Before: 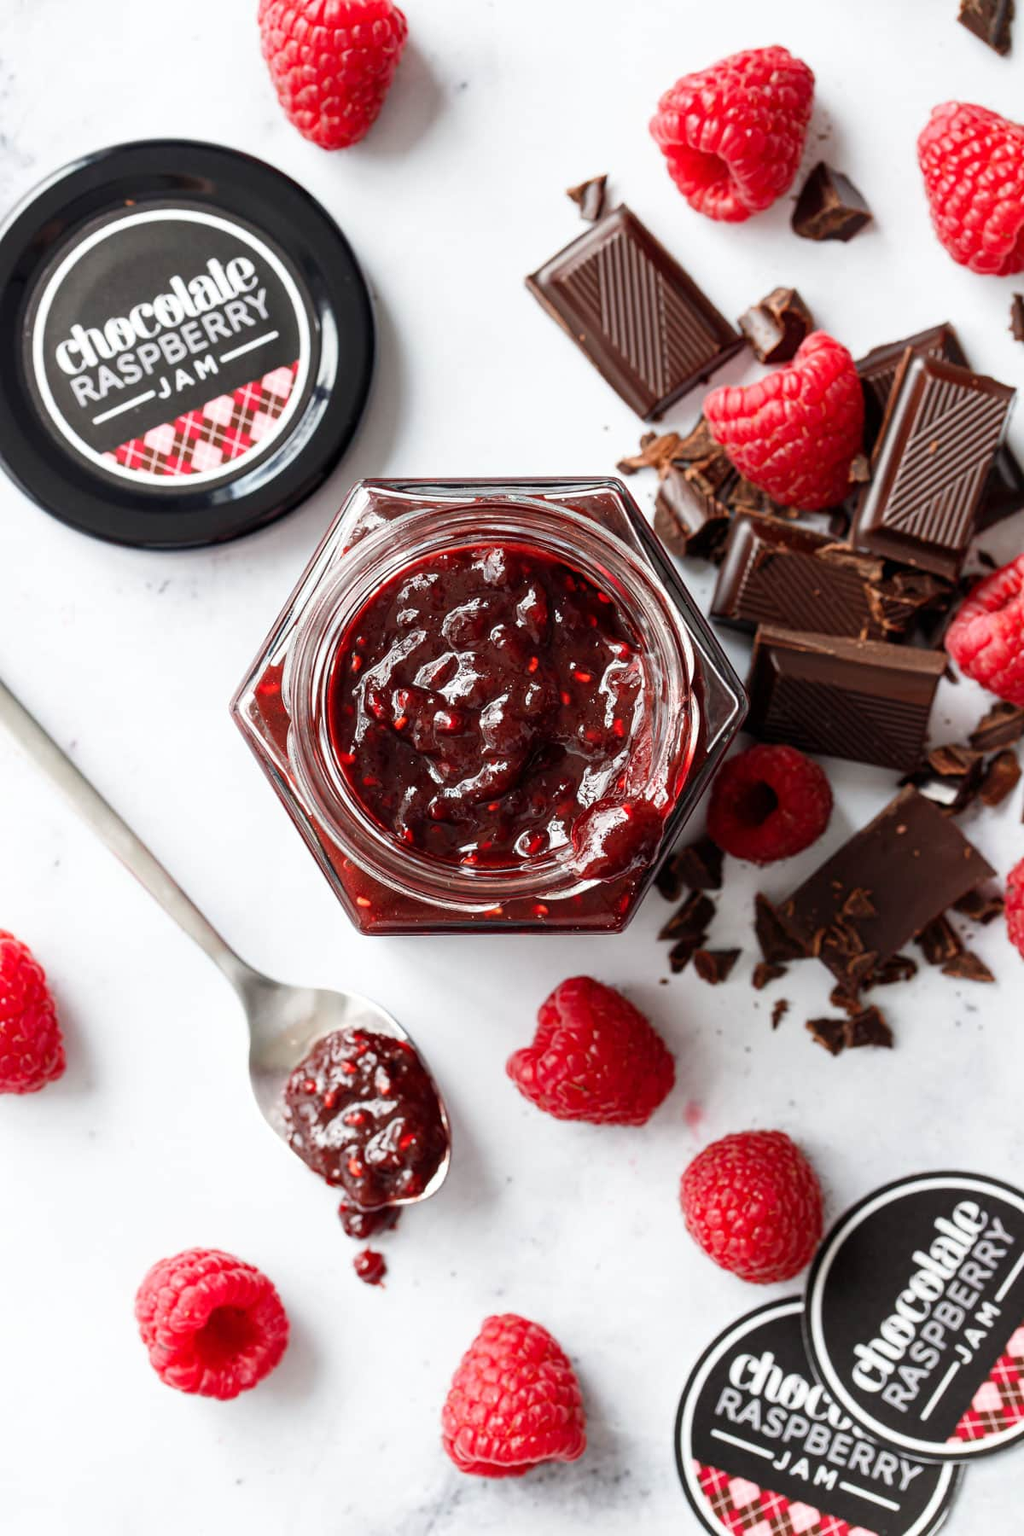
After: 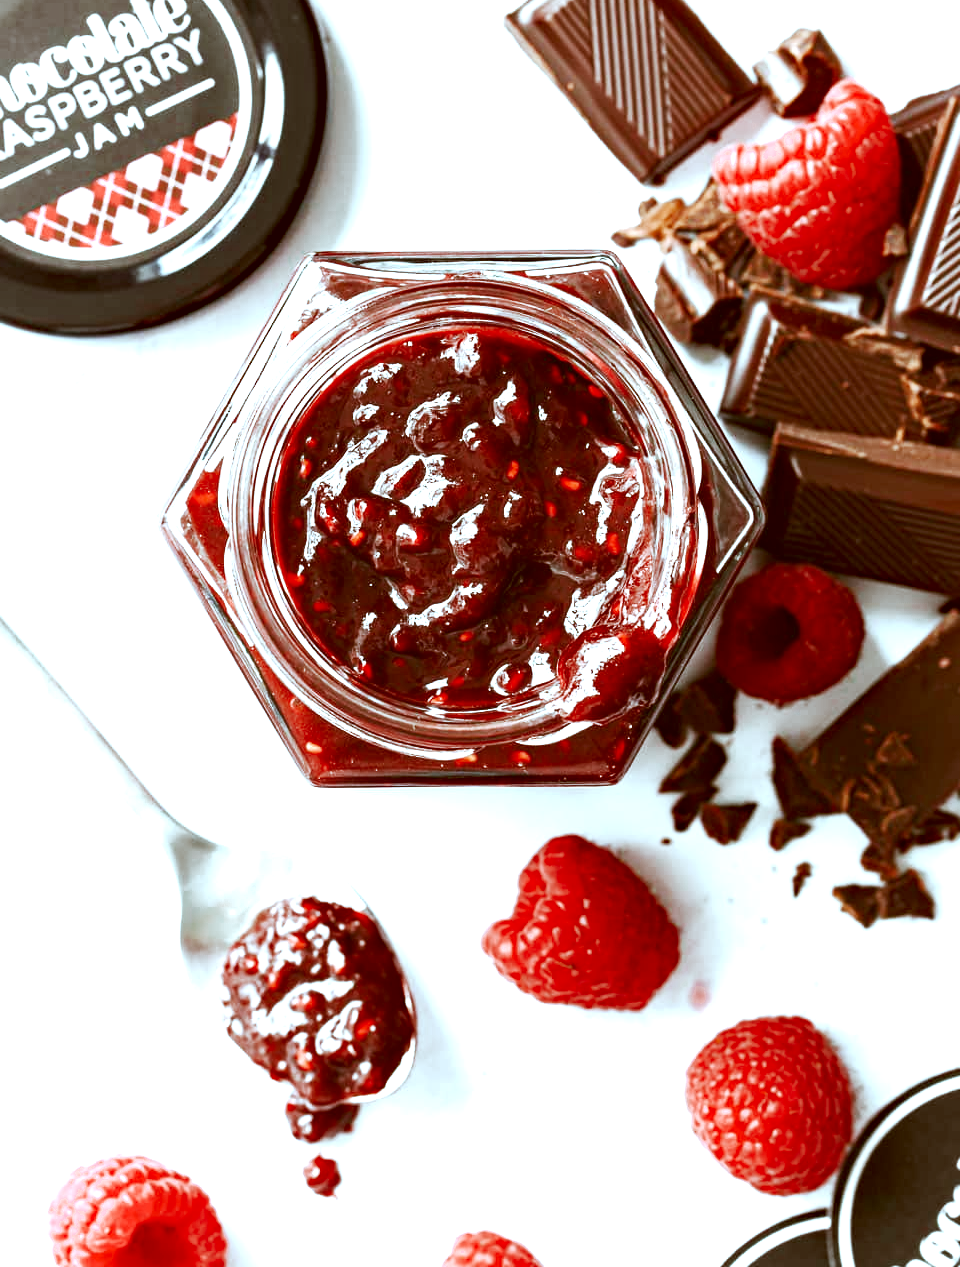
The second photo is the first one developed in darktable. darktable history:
haze removal: compatibility mode true, adaptive false
exposure: black level correction 0, exposure 0.952 EV, compensate exposure bias true, compensate highlight preservation false
color zones: curves: ch0 [(0, 0.5) (0.125, 0.4) (0.25, 0.5) (0.375, 0.4) (0.5, 0.4) (0.625, 0.6) (0.75, 0.6) (0.875, 0.5)]; ch1 [(0, 0.35) (0.125, 0.45) (0.25, 0.35) (0.375, 0.35) (0.5, 0.35) (0.625, 0.35) (0.75, 0.45) (0.875, 0.35)]; ch2 [(0, 0.6) (0.125, 0.5) (0.25, 0.5) (0.375, 0.6) (0.5, 0.6) (0.625, 0.5) (0.75, 0.5) (0.875, 0.5)]
crop: left 9.408%, top 17.215%, right 10.525%, bottom 12.374%
color correction: highlights a* -13.94, highlights b* -16.44, shadows a* 10.03, shadows b* 29.25
tone curve: curves: ch0 [(0, 0) (0.003, 0.006) (0.011, 0.015) (0.025, 0.032) (0.044, 0.054) (0.069, 0.079) (0.1, 0.111) (0.136, 0.146) (0.177, 0.186) (0.224, 0.229) (0.277, 0.286) (0.335, 0.348) (0.399, 0.426) (0.468, 0.514) (0.543, 0.609) (0.623, 0.706) (0.709, 0.789) (0.801, 0.862) (0.898, 0.926) (1, 1)], preserve colors none
